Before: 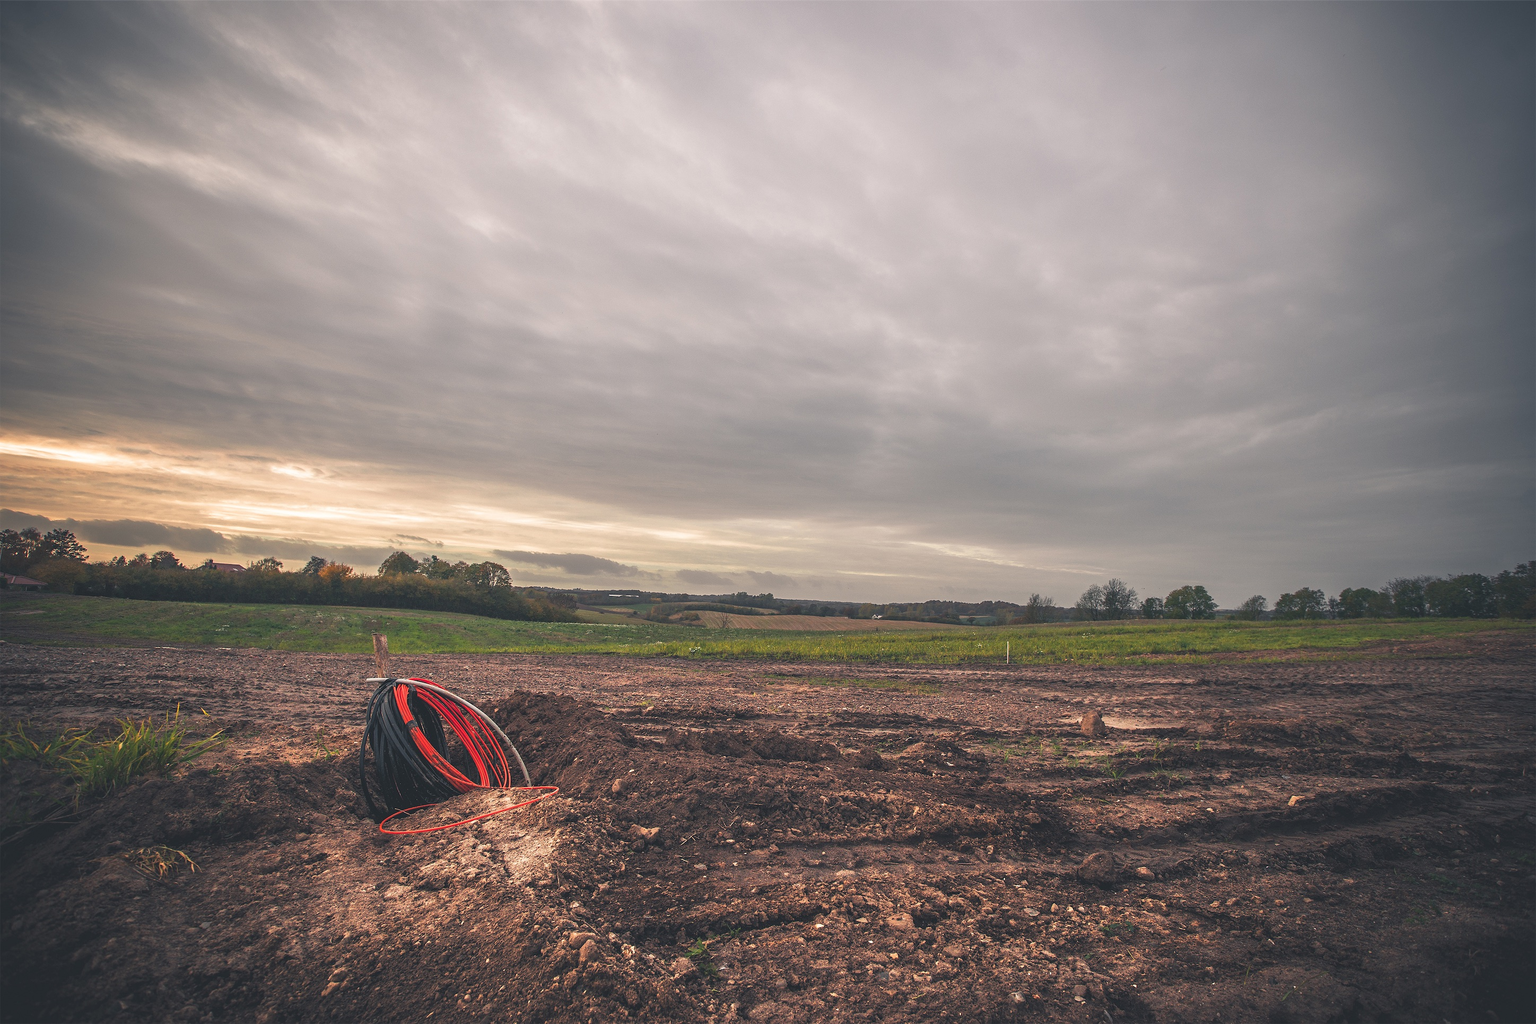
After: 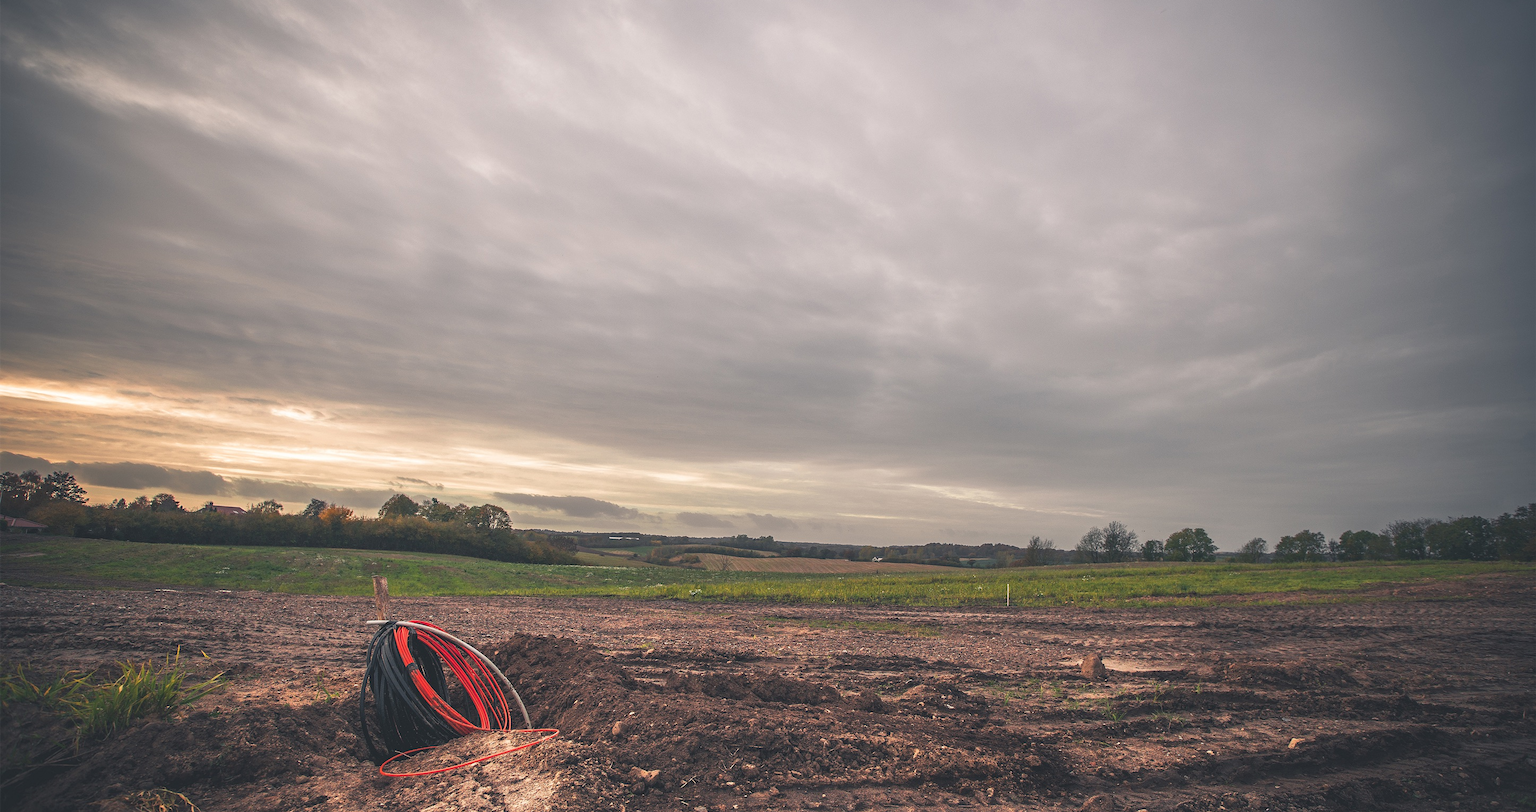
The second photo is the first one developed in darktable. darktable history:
crop and rotate: top 5.655%, bottom 14.97%
